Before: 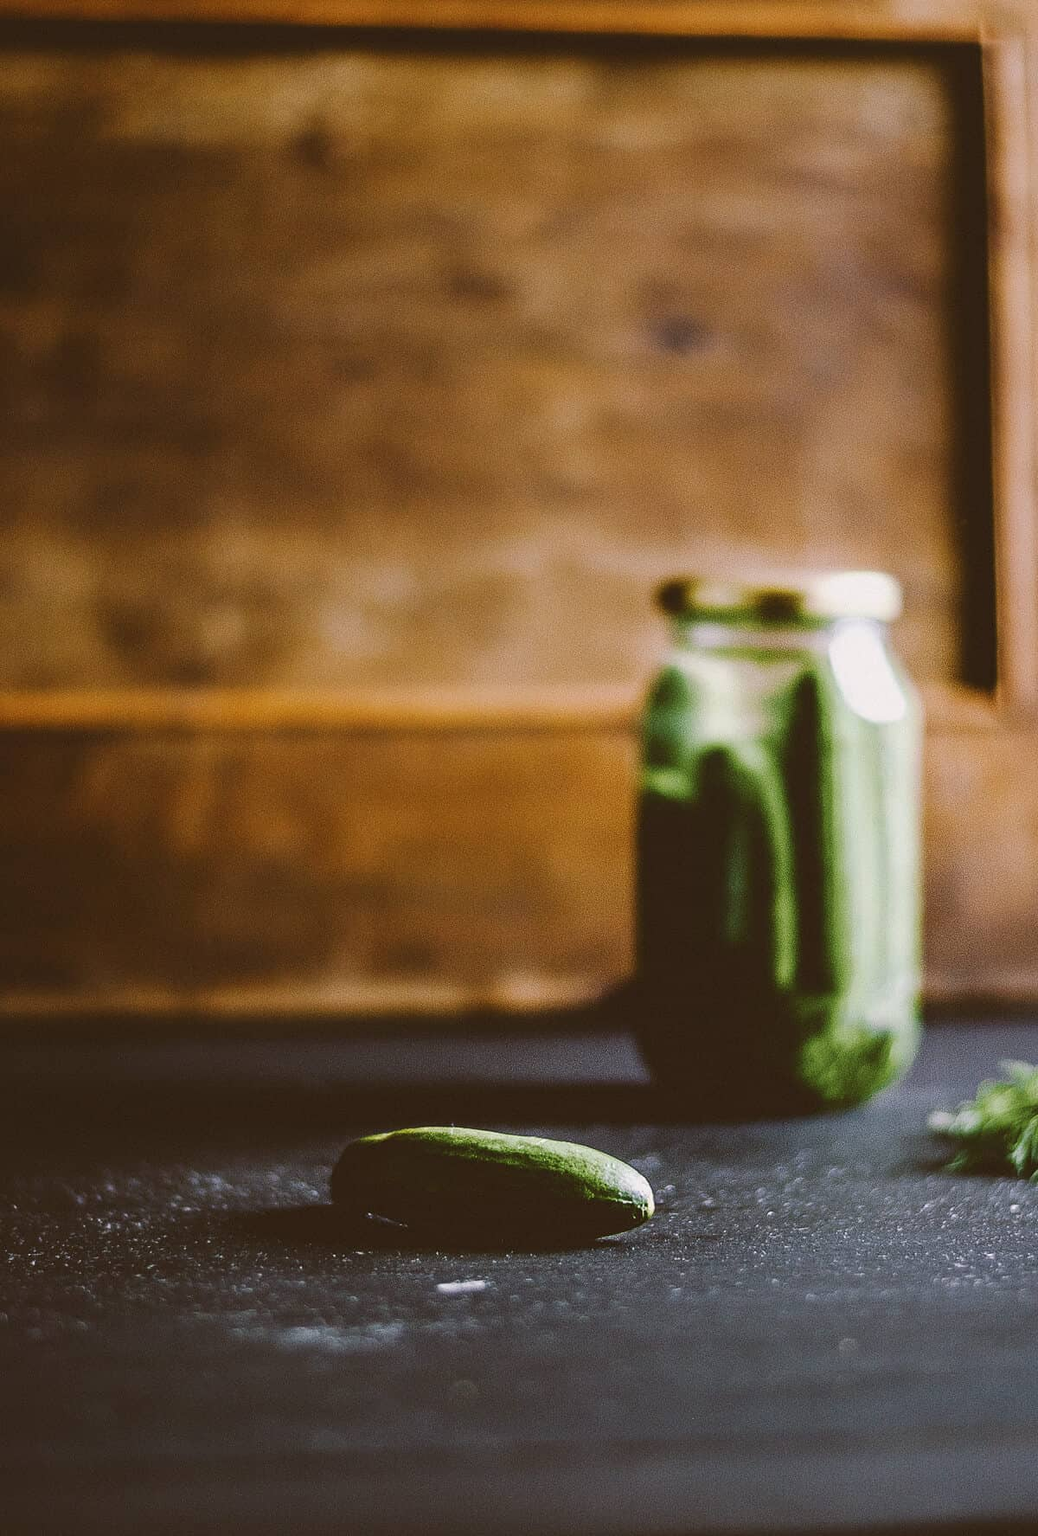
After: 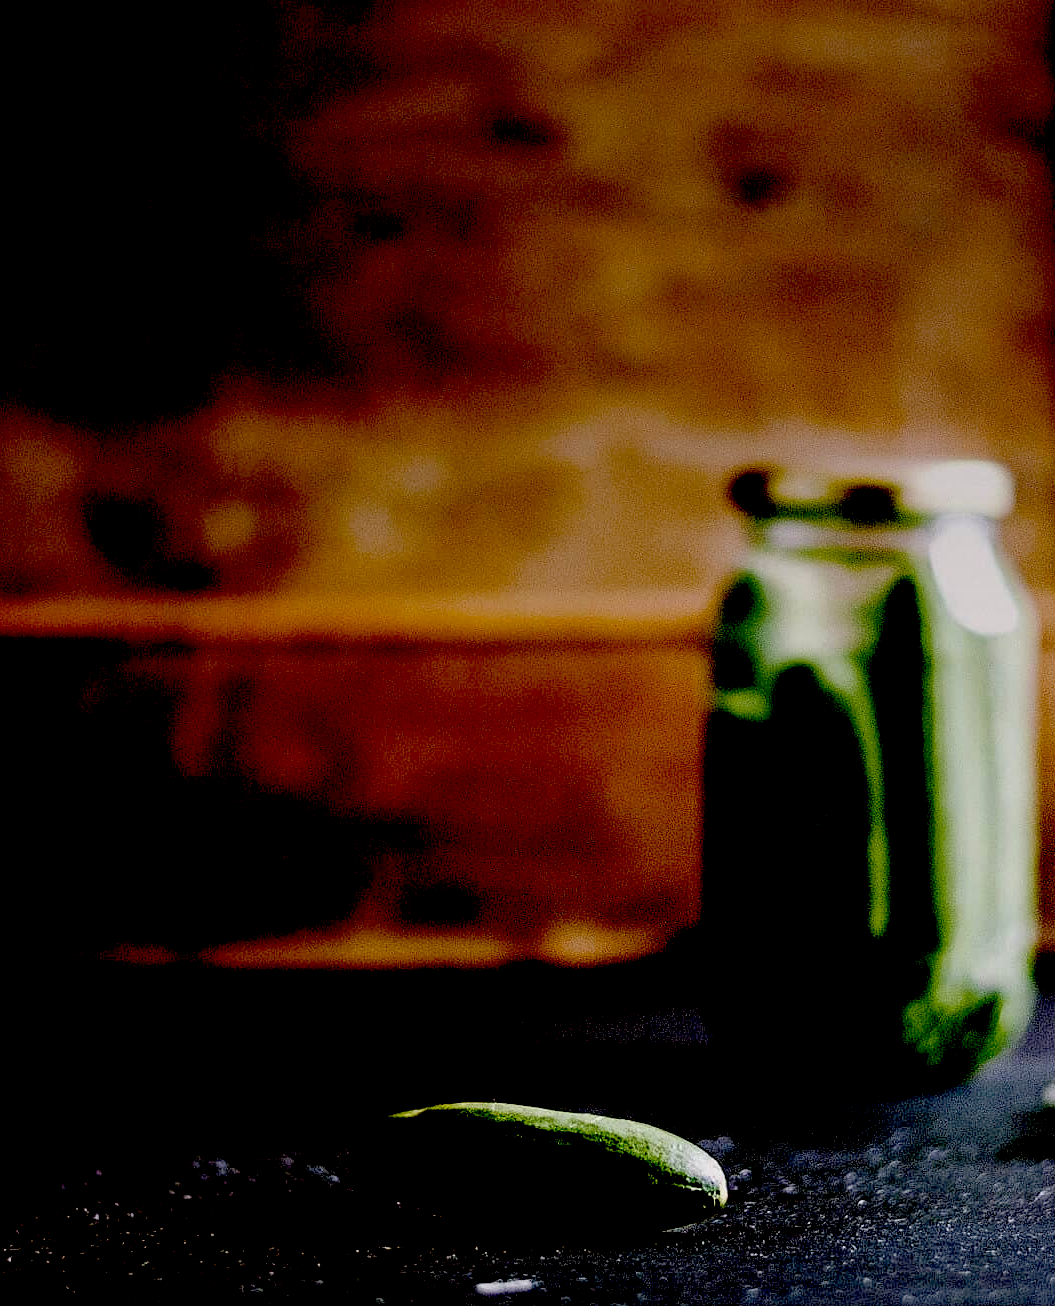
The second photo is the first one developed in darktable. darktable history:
exposure: black level correction 0.1, exposure -0.092 EV, compensate highlight preservation false
graduated density: on, module defaults
crop and rotate: left 2.425%, top 11.305%, right 9.6%, bottom 15.08%
